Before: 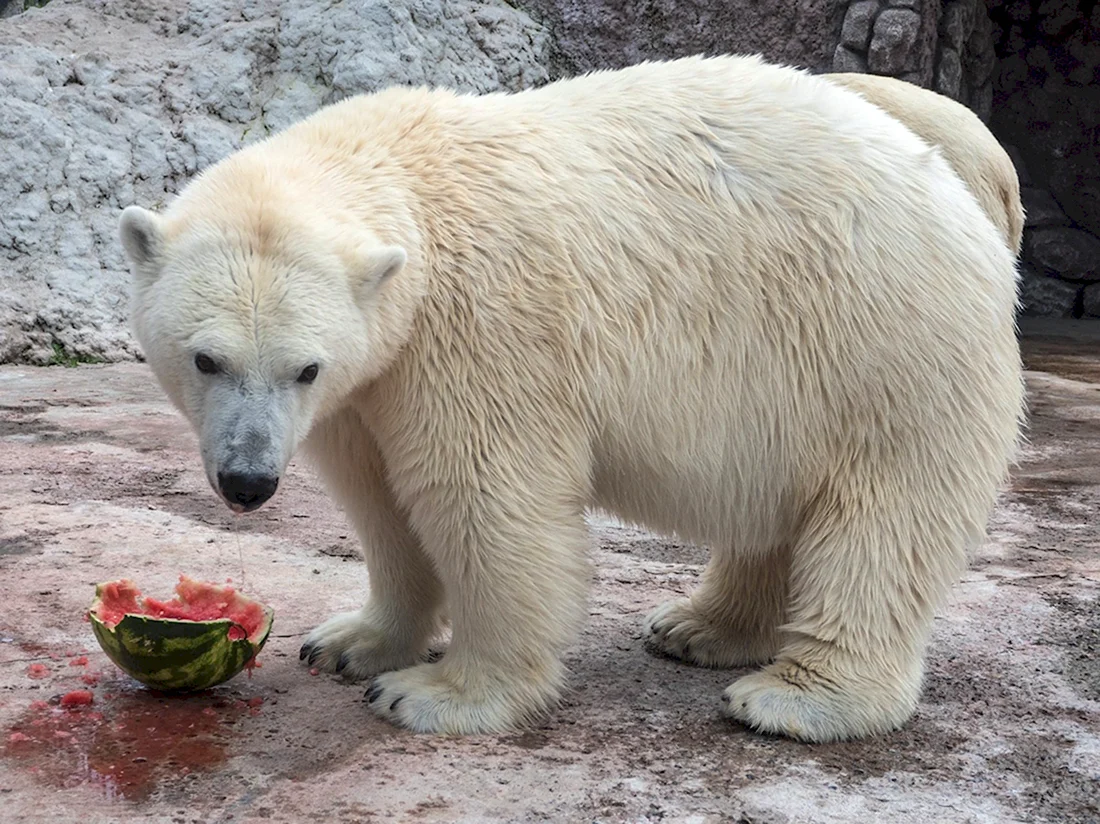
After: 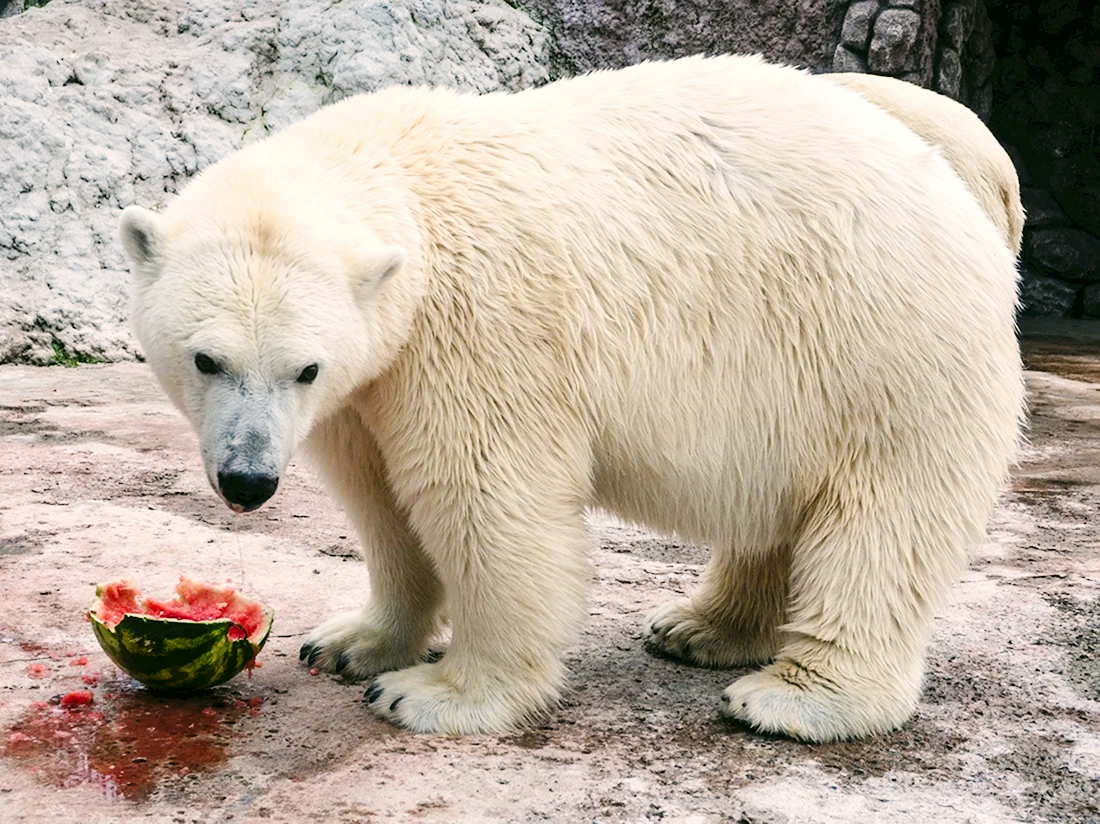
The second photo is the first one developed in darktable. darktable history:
base curve: curves: ch0 [(0, 0) (0.036, 0.025) (0.121, 0.166) (0.206, 0.329) (0.605, 0.79) (1, 1)], preserve colors none
exposure: exposure 0.129 EV, compensate highlight preservation false
color correction: highlights a* 4.09, highlights b* 4.99, shadows a* -7.02, shadows b* 4.72
